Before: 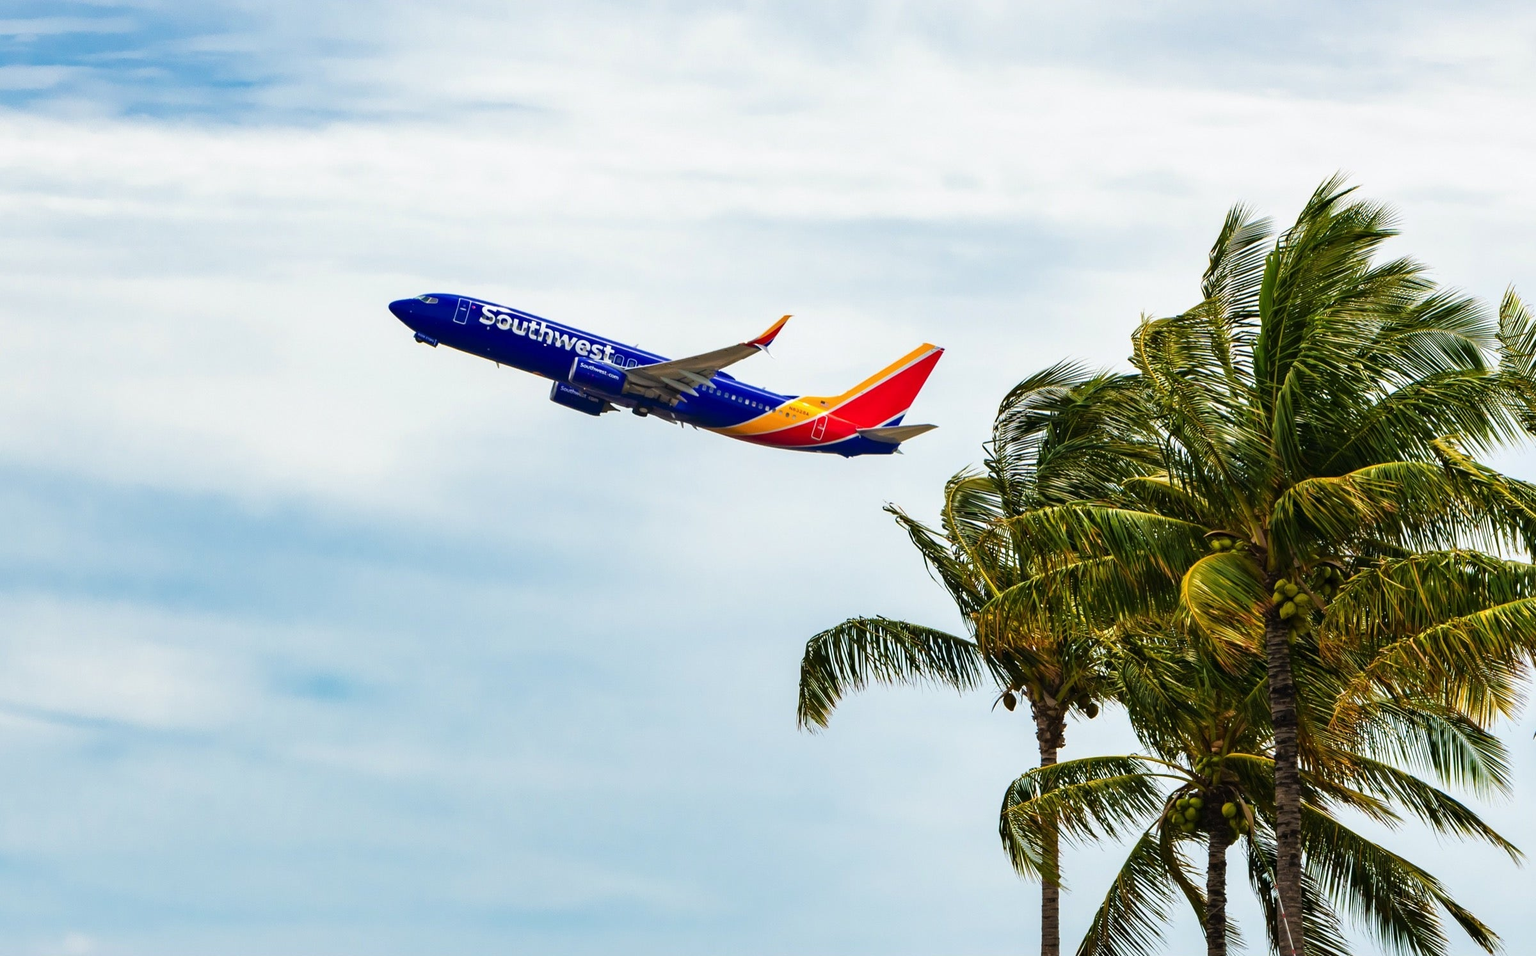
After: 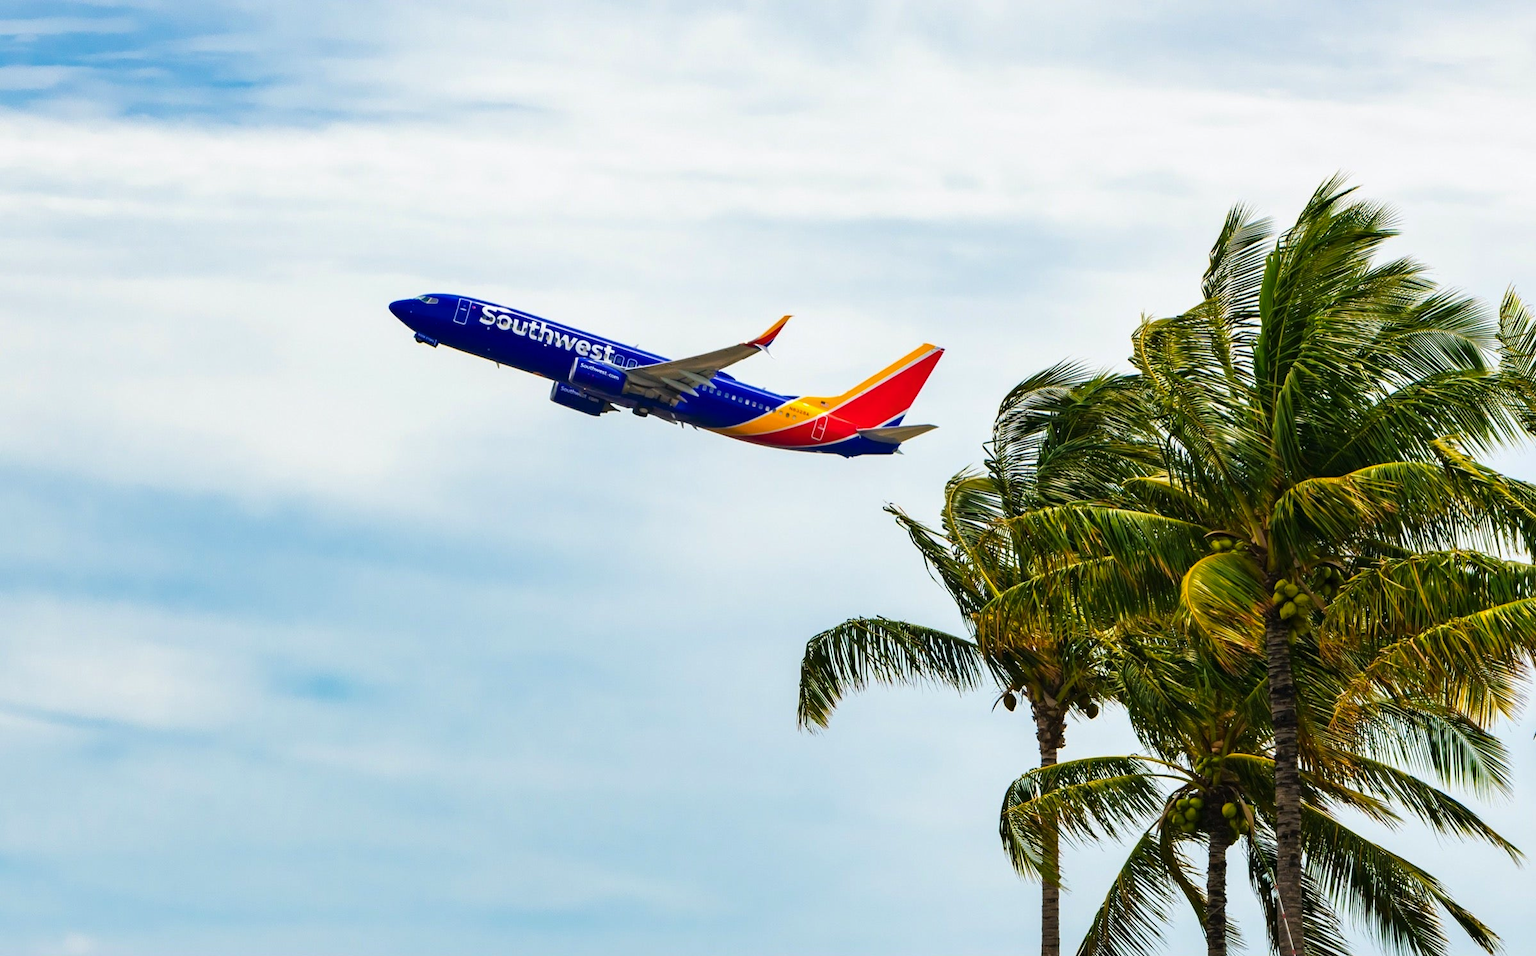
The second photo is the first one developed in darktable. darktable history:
color balance rgb: shadows lift › chroma 2.031%, shadows lift › hue 220.95°, perceptual saturation grading › global saturation 3.301%, global vibrance 20%
